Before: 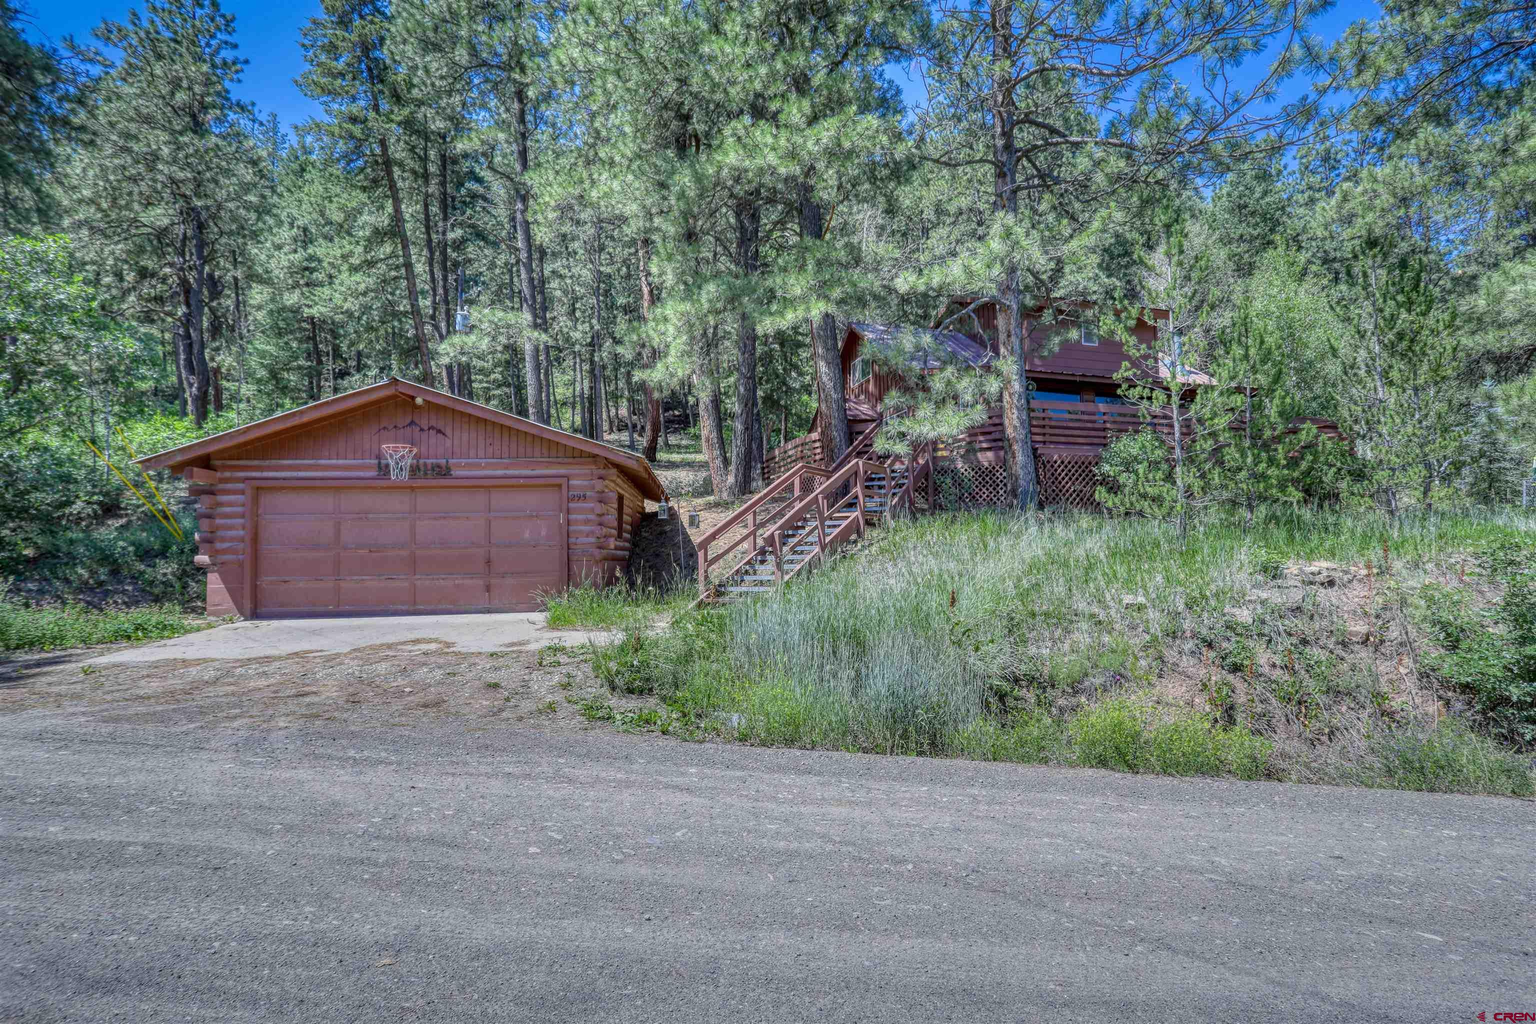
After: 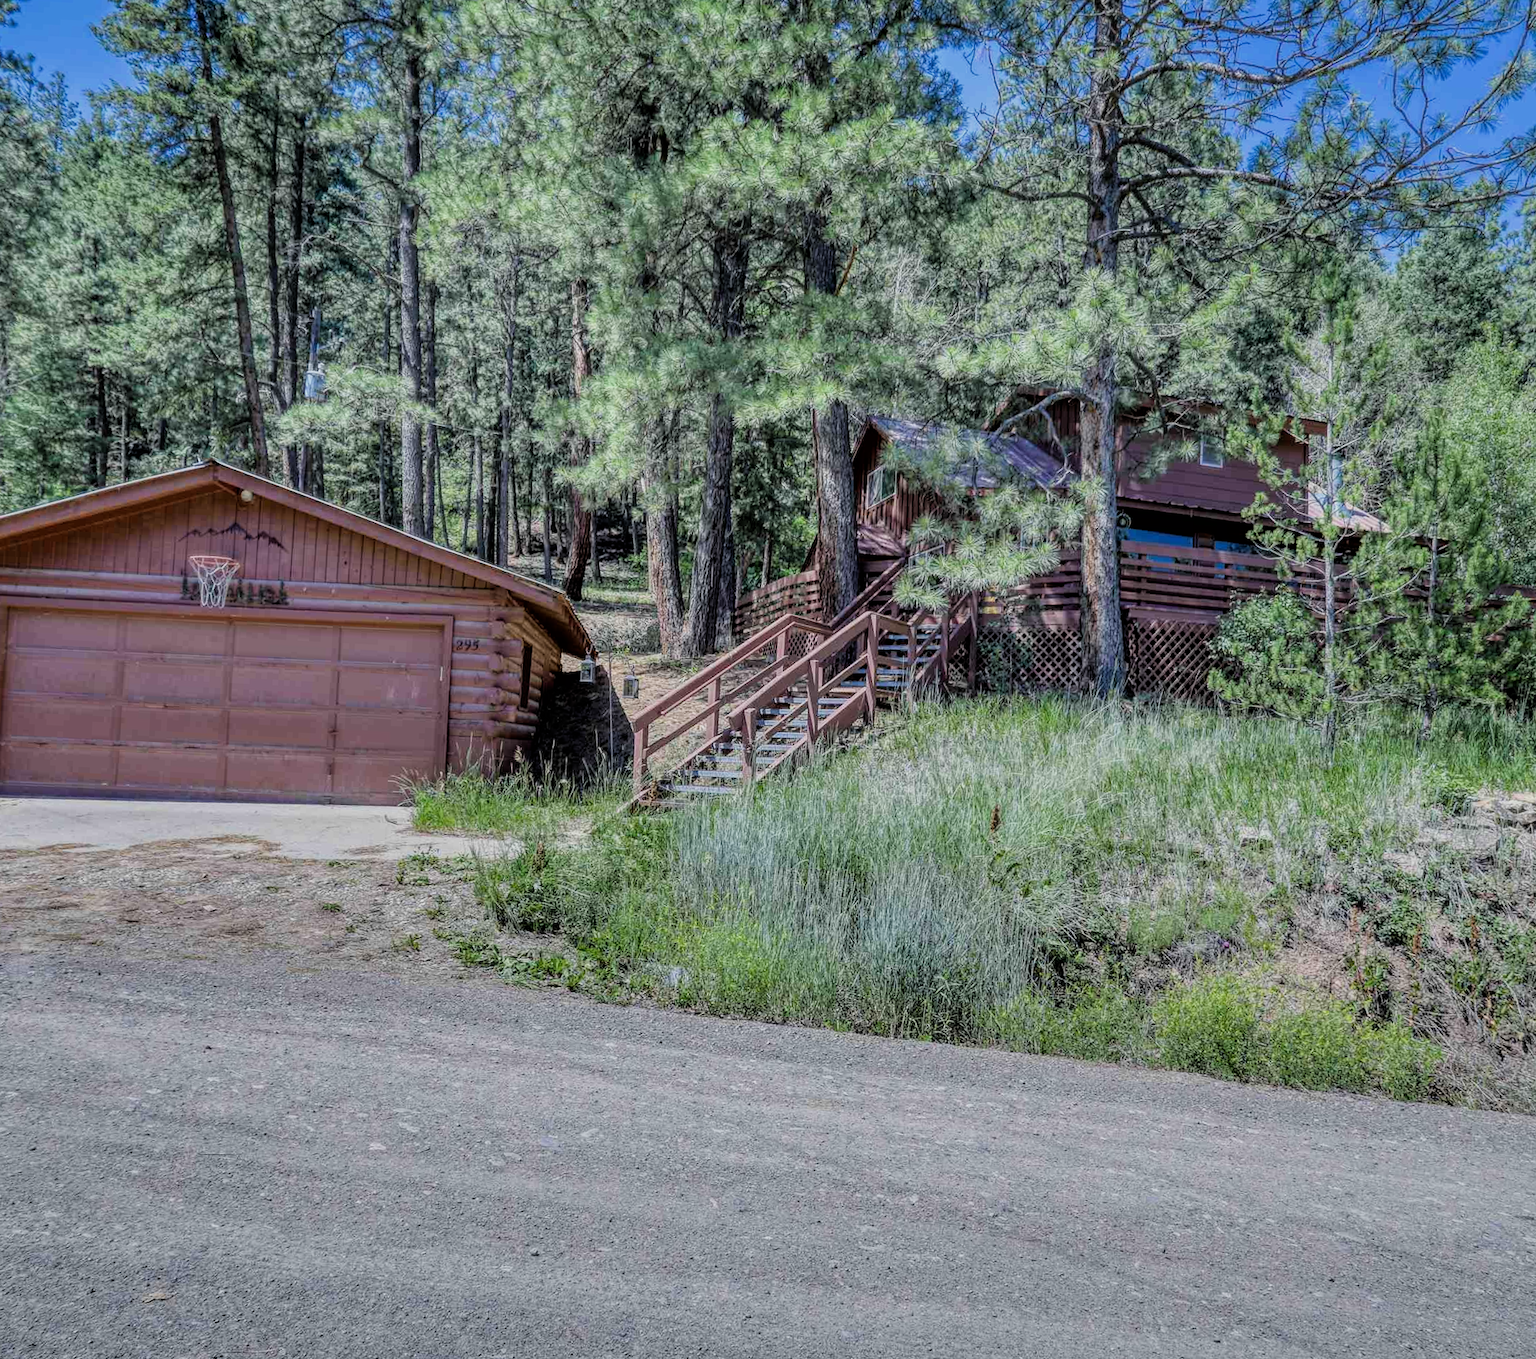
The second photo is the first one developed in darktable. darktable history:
filmic rgb: black relative exposure -7.75 EV, white relative exposure 4.38 EV, hardness 3.76, latitude 49.73%, contrast 1.101
crop and rotate: angle -3.02°, left 13.914%, top 0.014%, right 10.88%, bottom 0.065%
